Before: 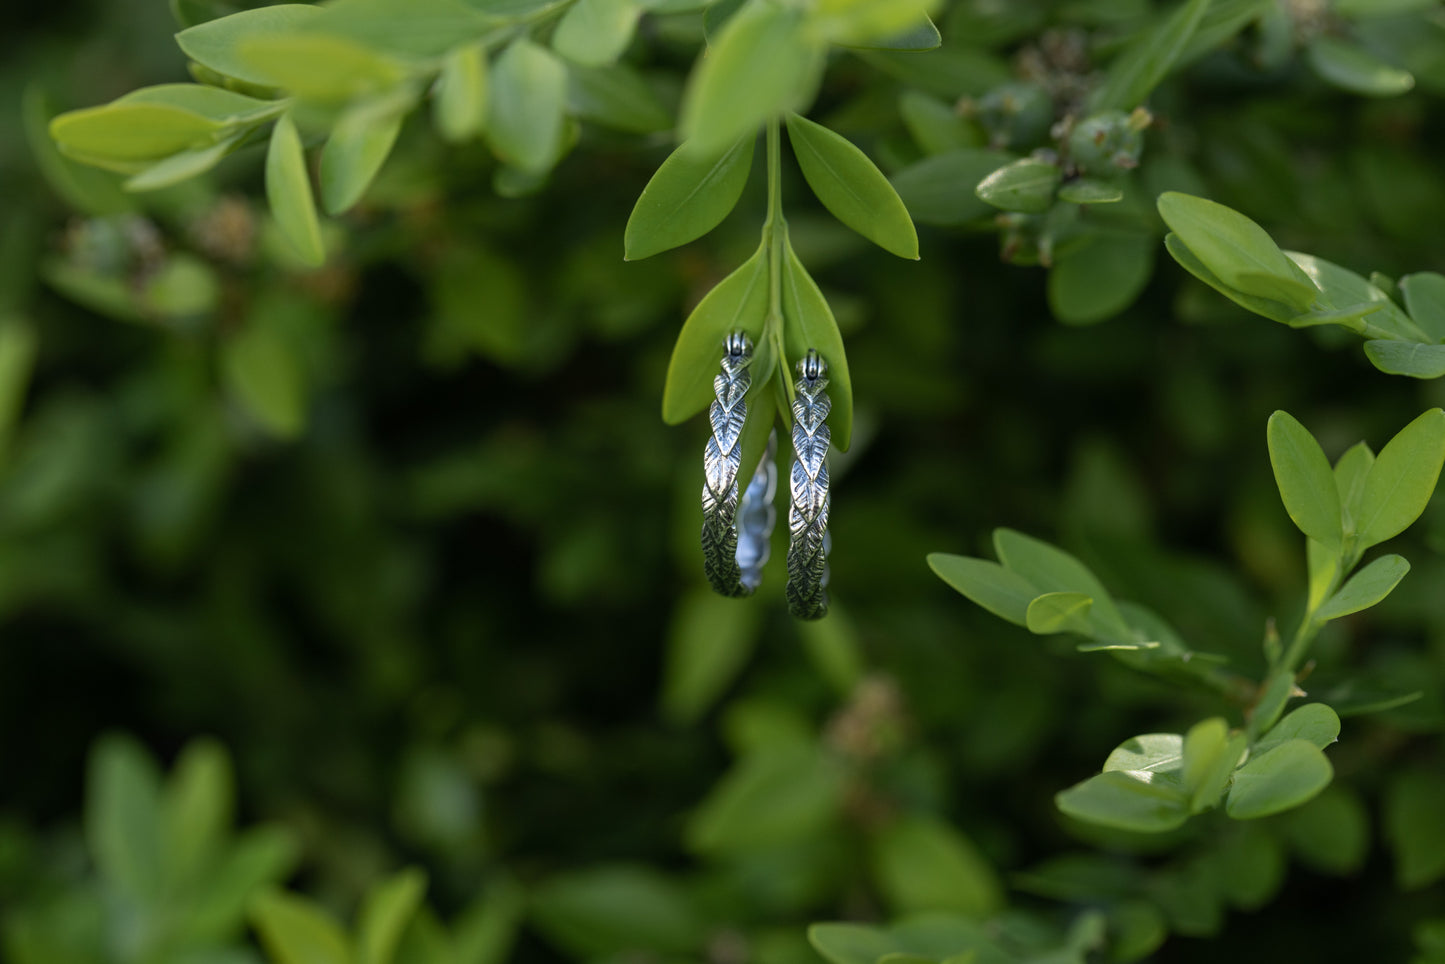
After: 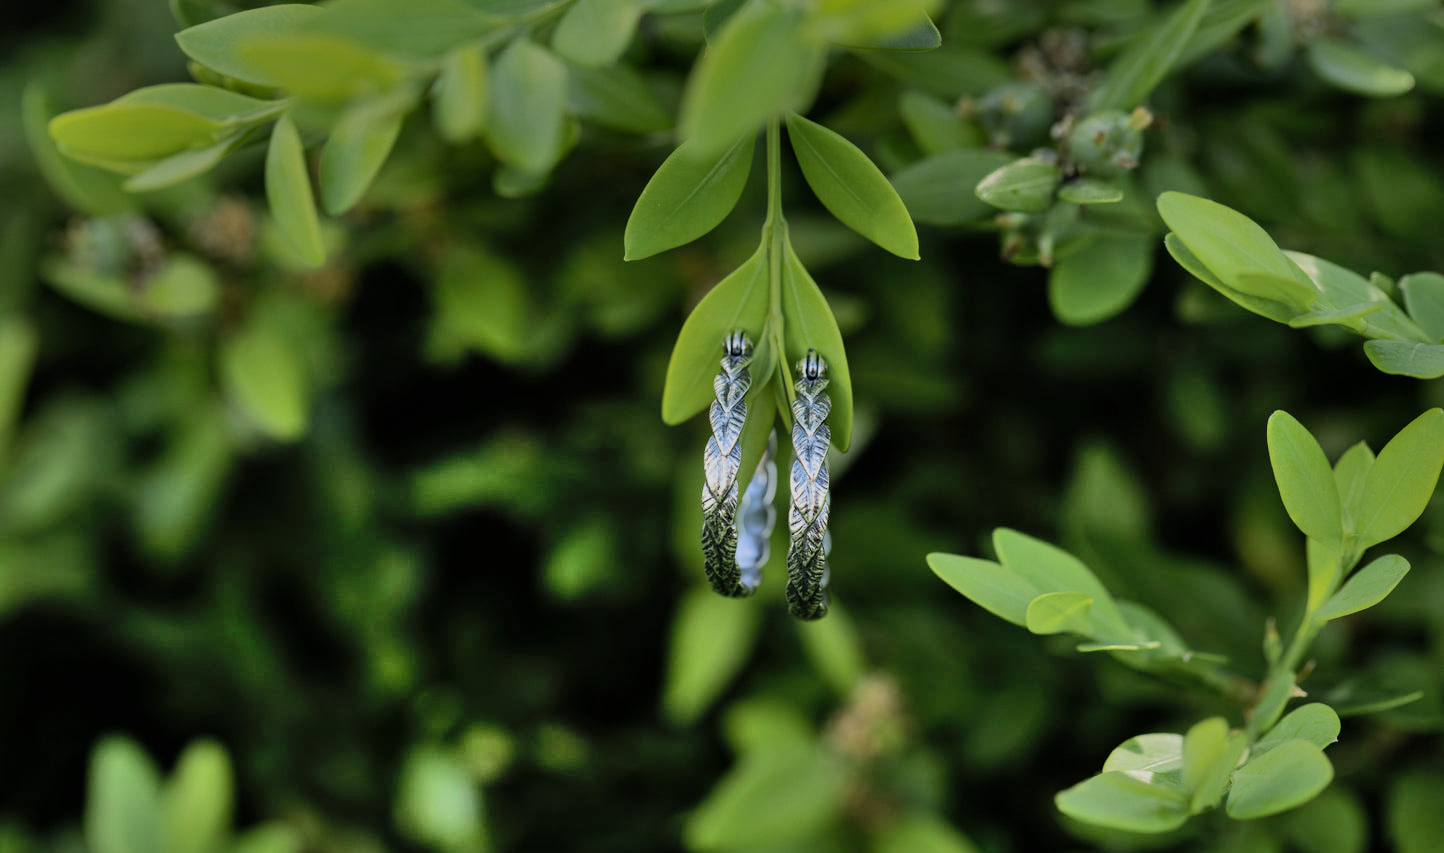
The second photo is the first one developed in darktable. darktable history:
crop and rotate: top 0%, bottom 11.49%
filmic rgb: hardness 4.17
shadows and highlights: shadows 80.73, white point adjustment -9.07, highlights -61.46, soften with gaussian
tone equalizer: on, module defaults
